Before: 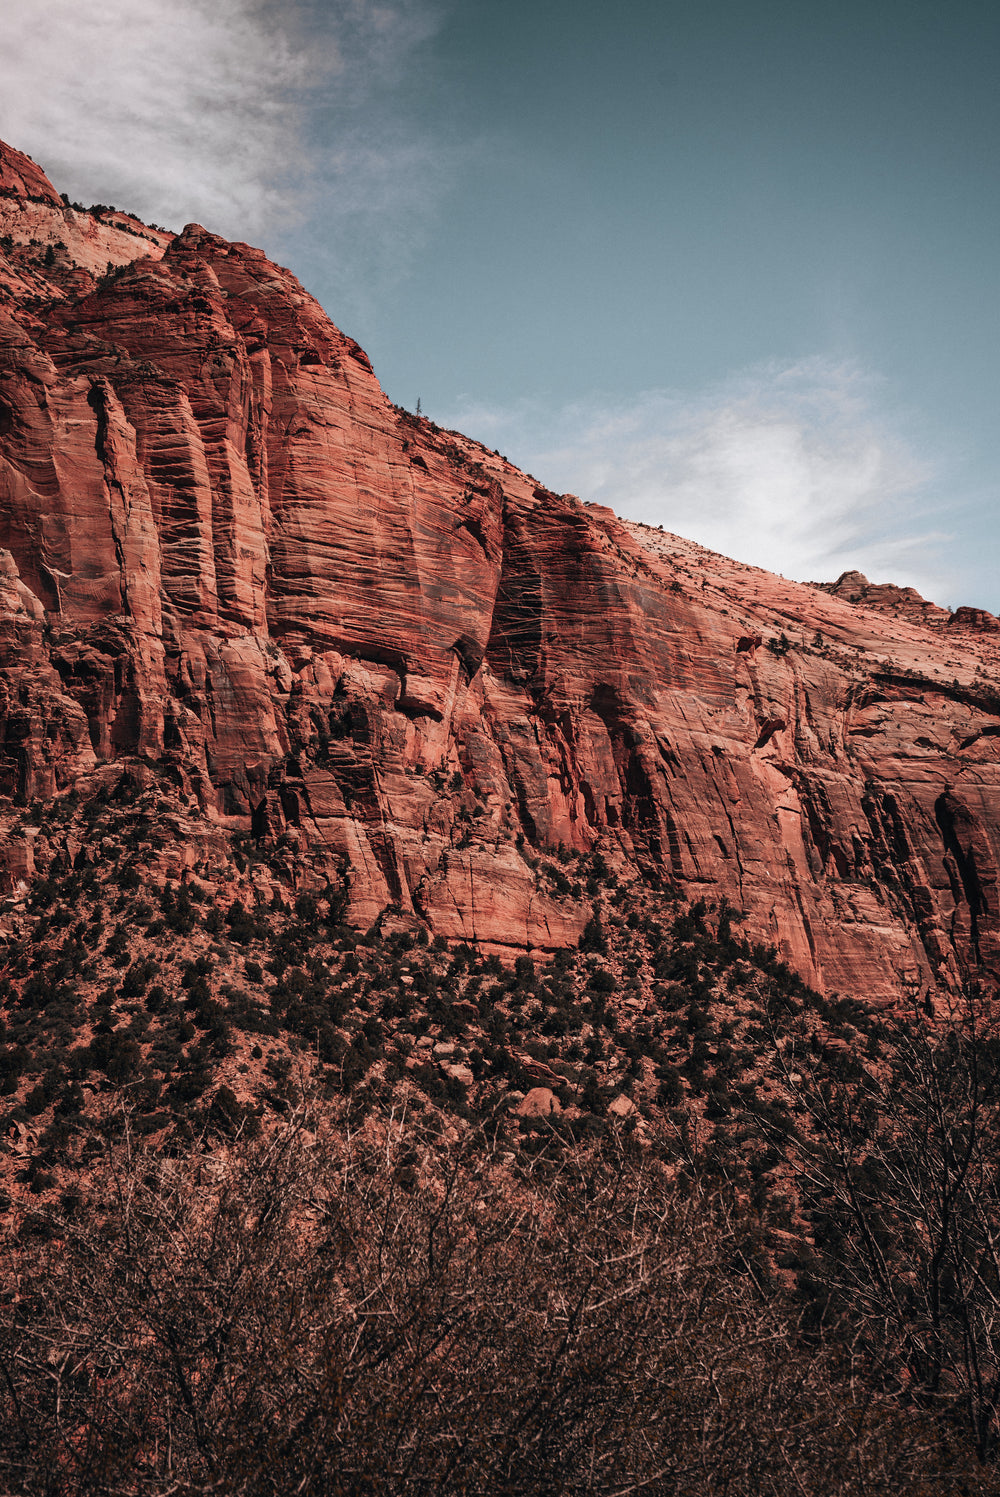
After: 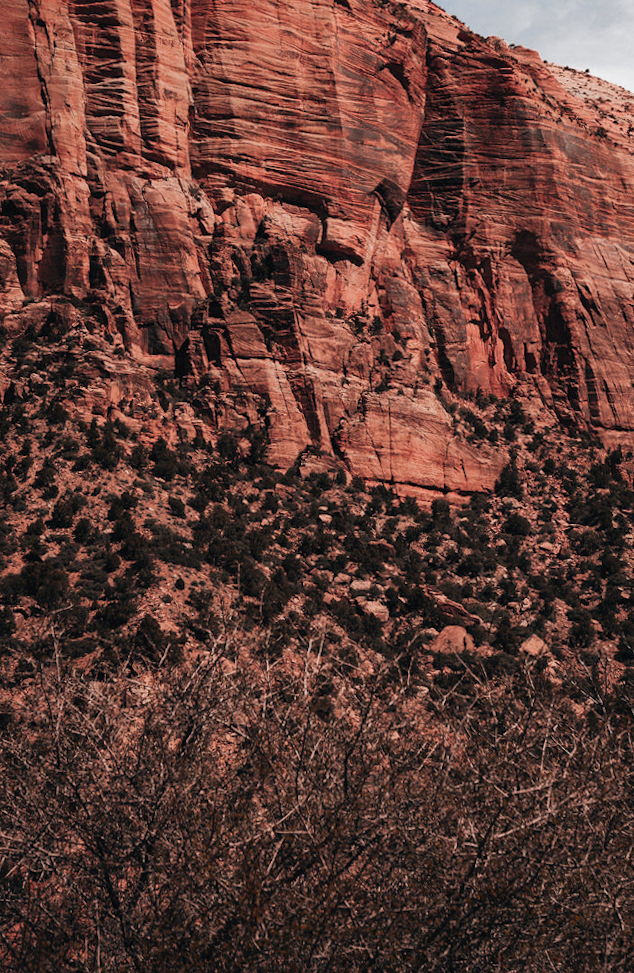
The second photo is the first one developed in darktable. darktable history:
crop and rotate: angle -0.82°, left 3.85%, top 31.828%, right 27.992%
rotate and perspective: rotation 0.074°, lens shift (vertical) 0.096, lens shift (horizontal) -0.041, crop left 0.043, crop right 0.952, crop top 0.024, crop bottom 0.979
